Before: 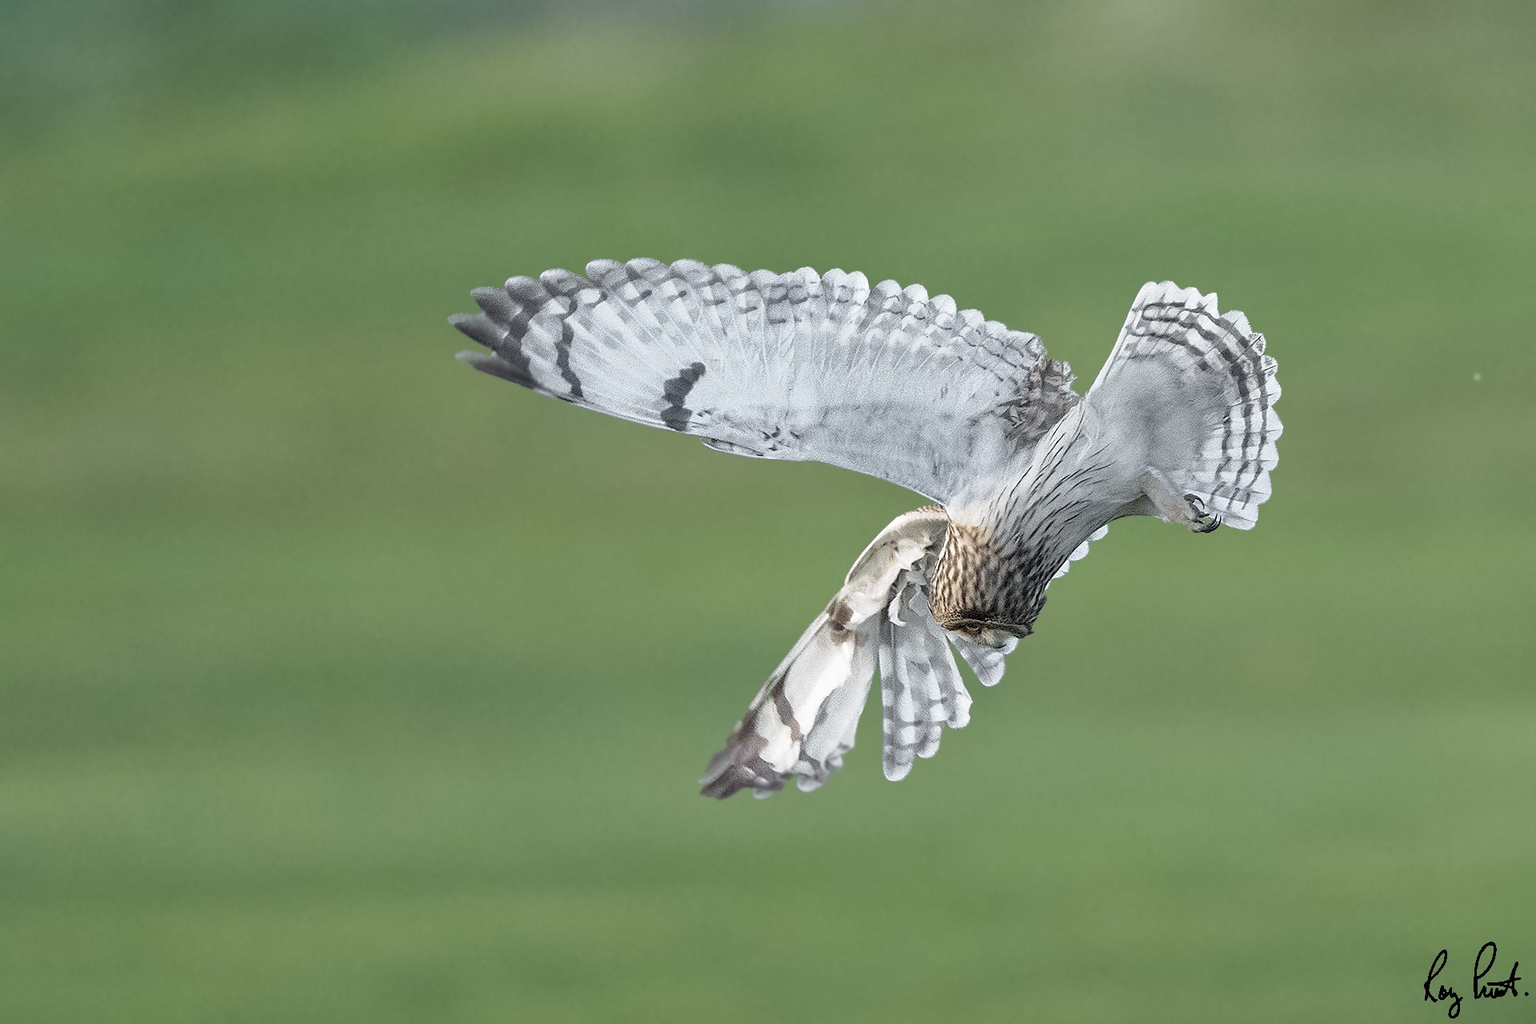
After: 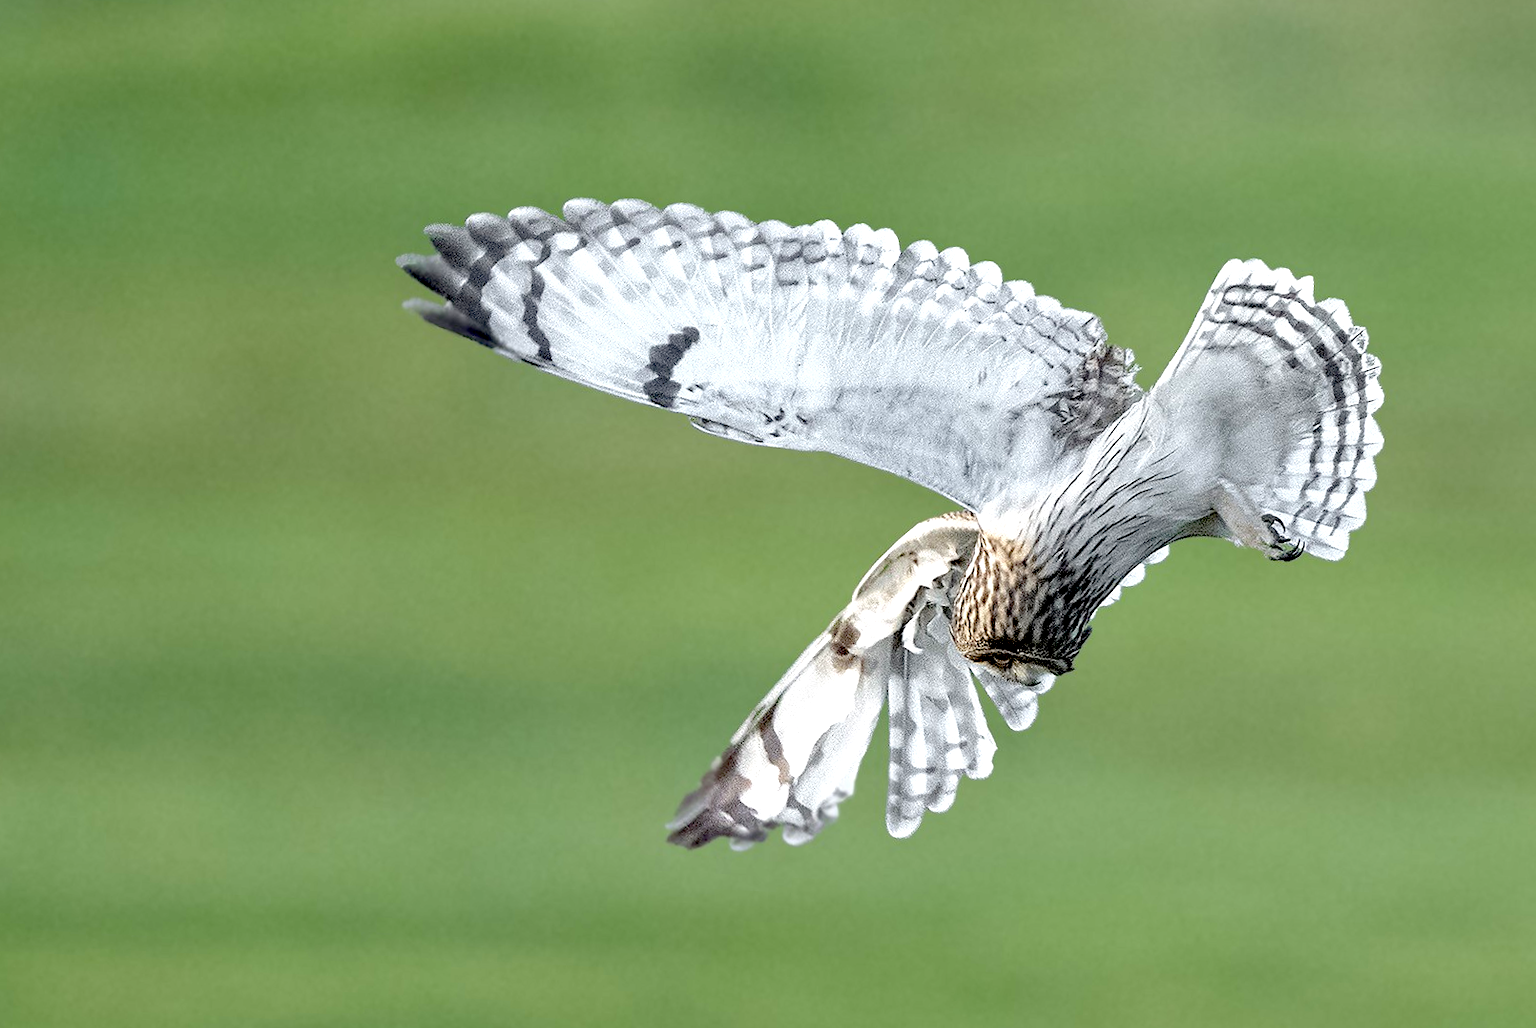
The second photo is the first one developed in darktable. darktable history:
crop and rotate: angle -2.98°, left 5.044%, top 5.16%, right 4.679%, bottom 4.105%
exposure: black level correction 0.041, exposure 0.499 EV, compensate highlight preservation false
